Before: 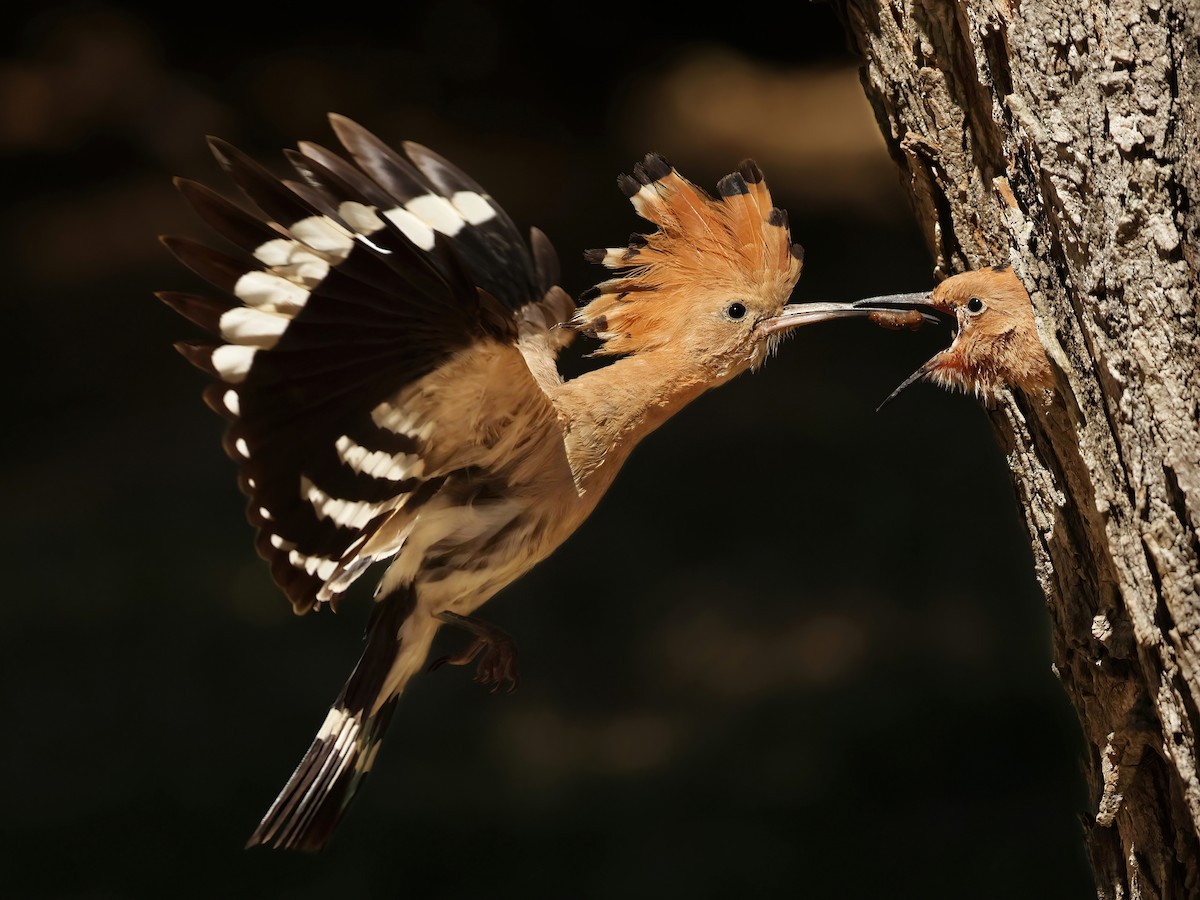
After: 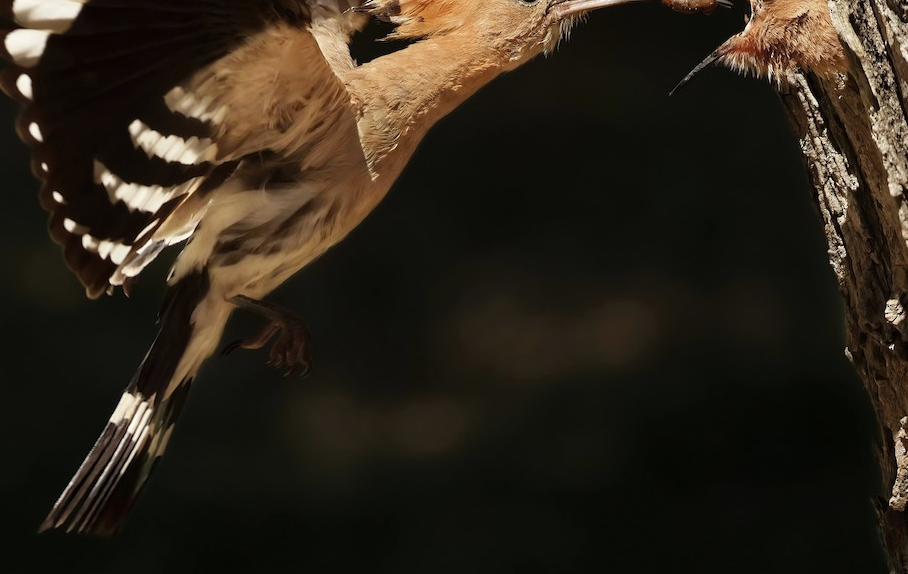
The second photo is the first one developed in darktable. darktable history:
contrast brightness saturation: saturation -0.1
crop and rotate: left 17.299%, top 35.115%, right 7.015%, bottom 1.024%
